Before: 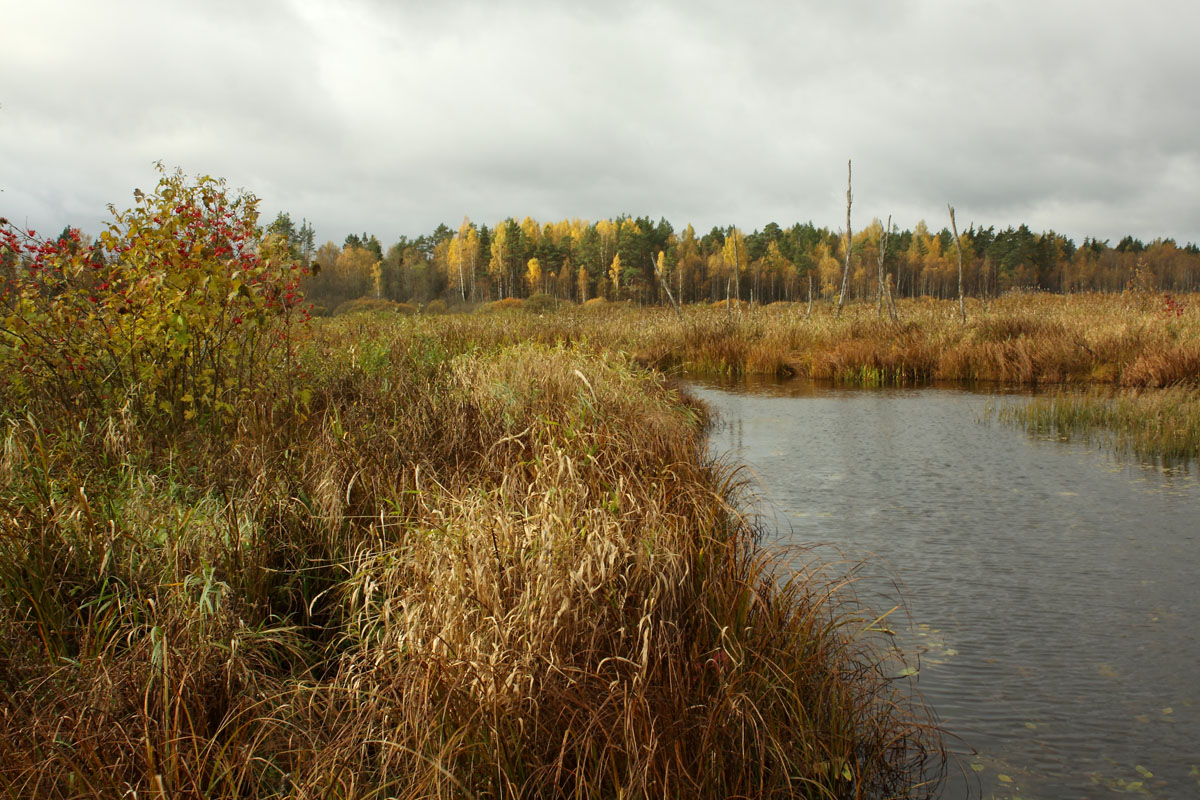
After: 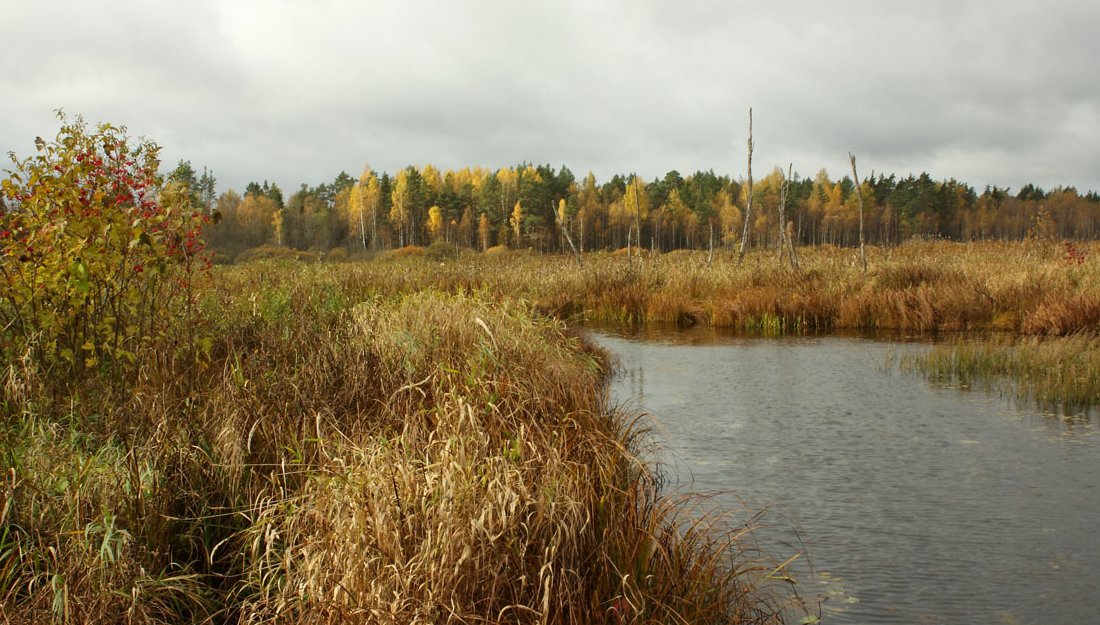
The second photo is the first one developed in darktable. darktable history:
crop: left 8.327%, top 6.549%, bottom 15.222%
